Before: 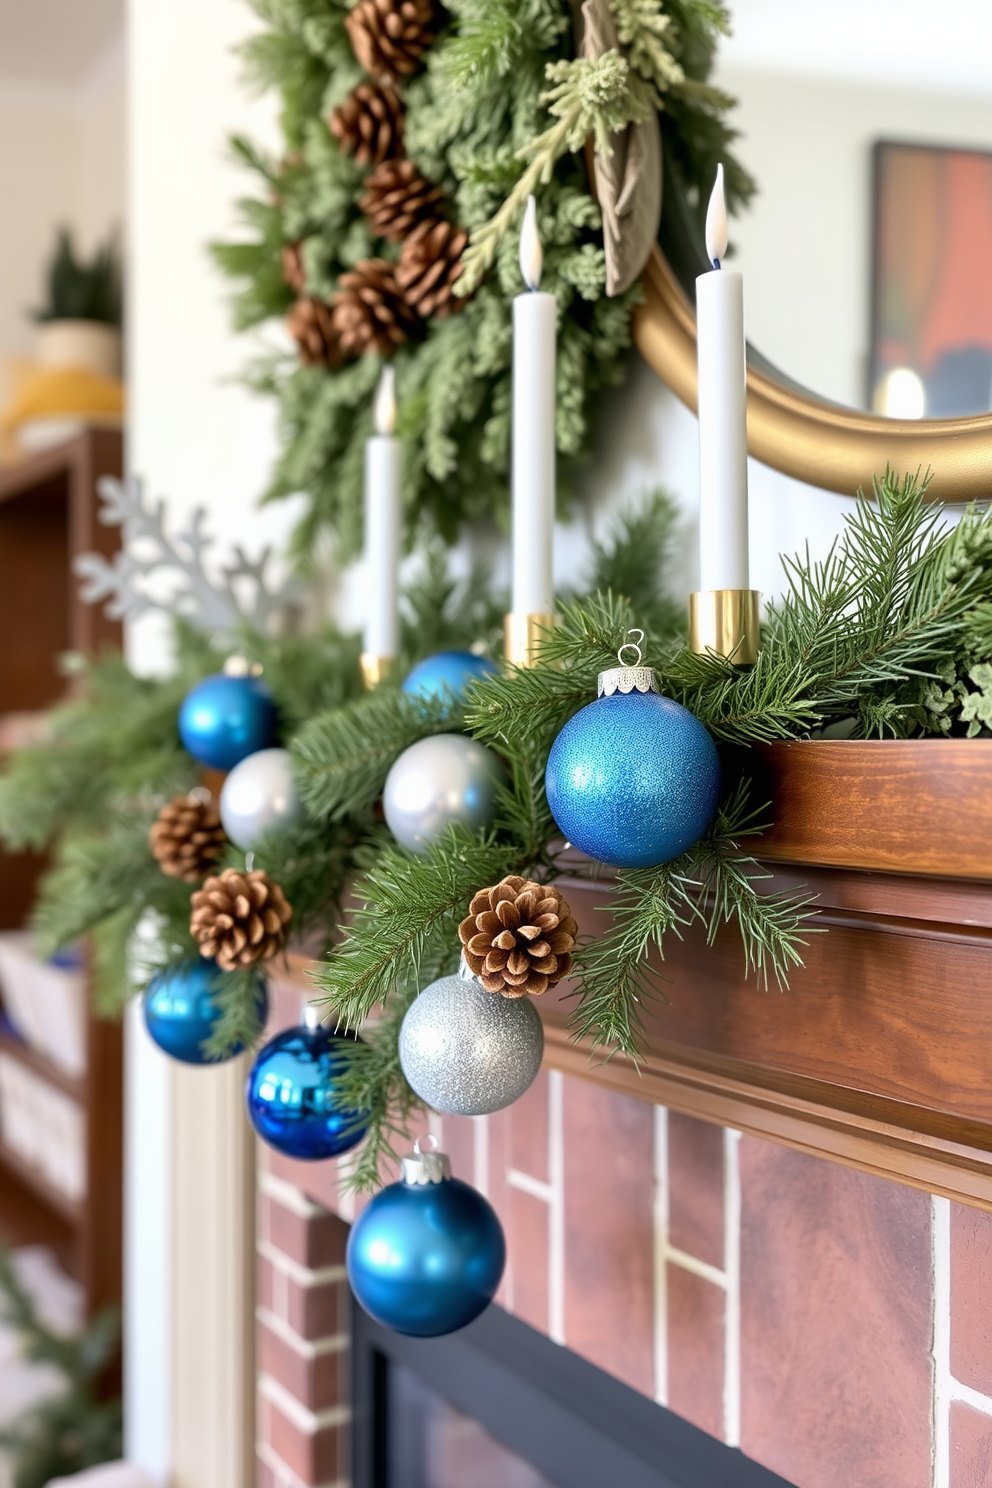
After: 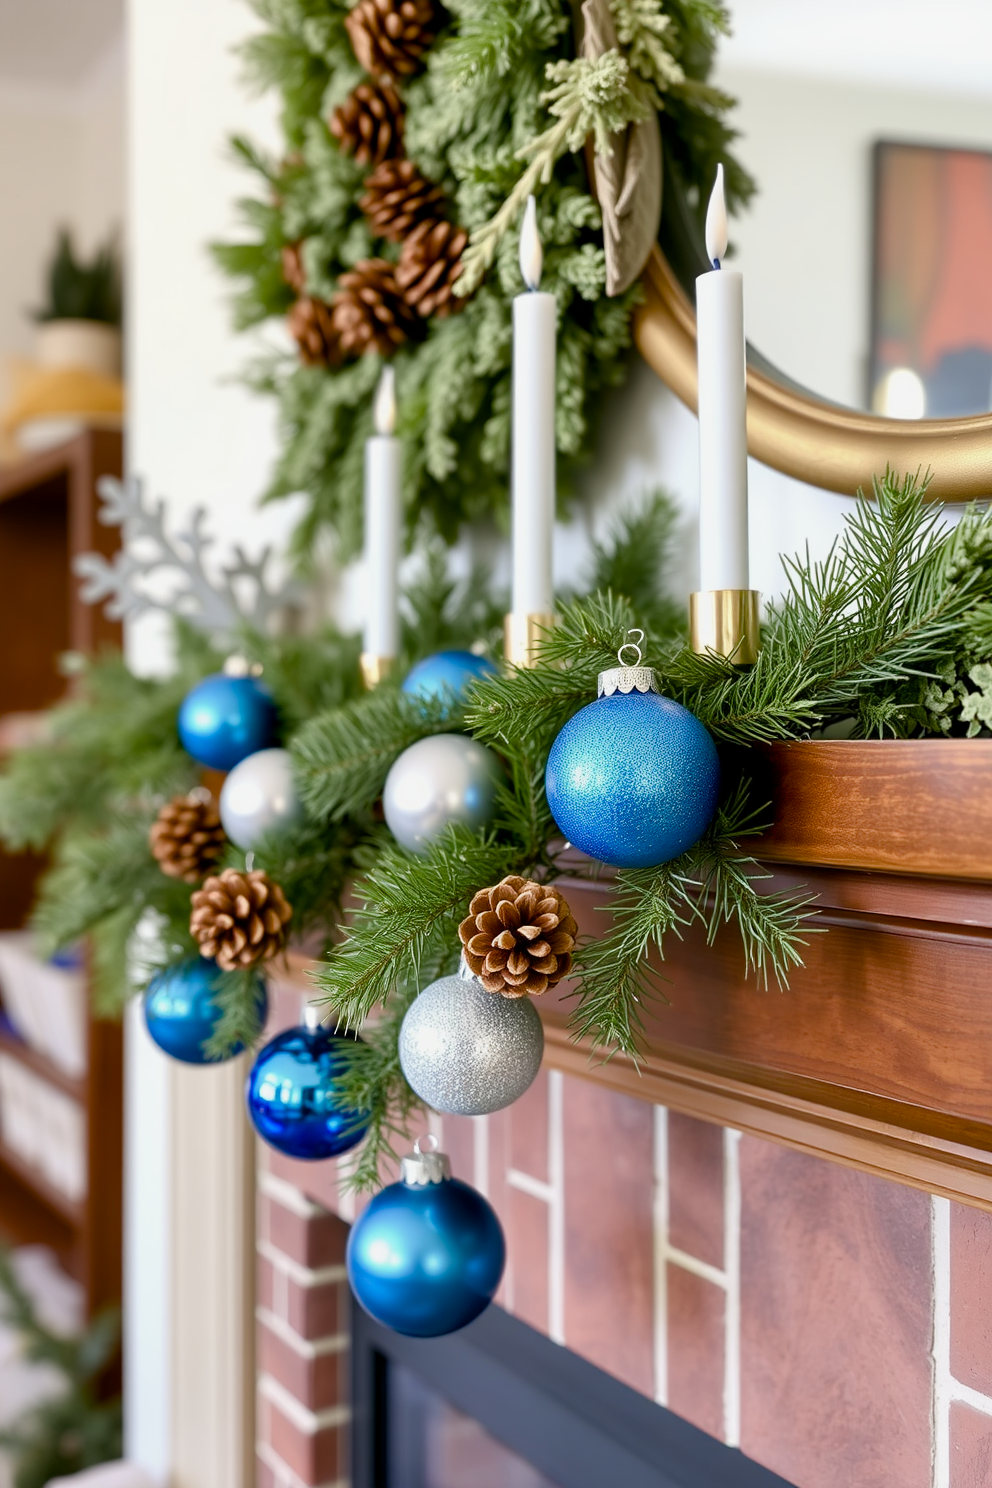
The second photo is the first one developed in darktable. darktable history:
color balance rgb: perceptual saturation grading › global saturation 20%, perceptual saturation grading › highlights -49.873%, perceptual saturation grading › shadows 24.961%, global vibrance 23.775%
exposure: black level correction 0.001, exposure -0.123 EV, compensate highlight preservation false
